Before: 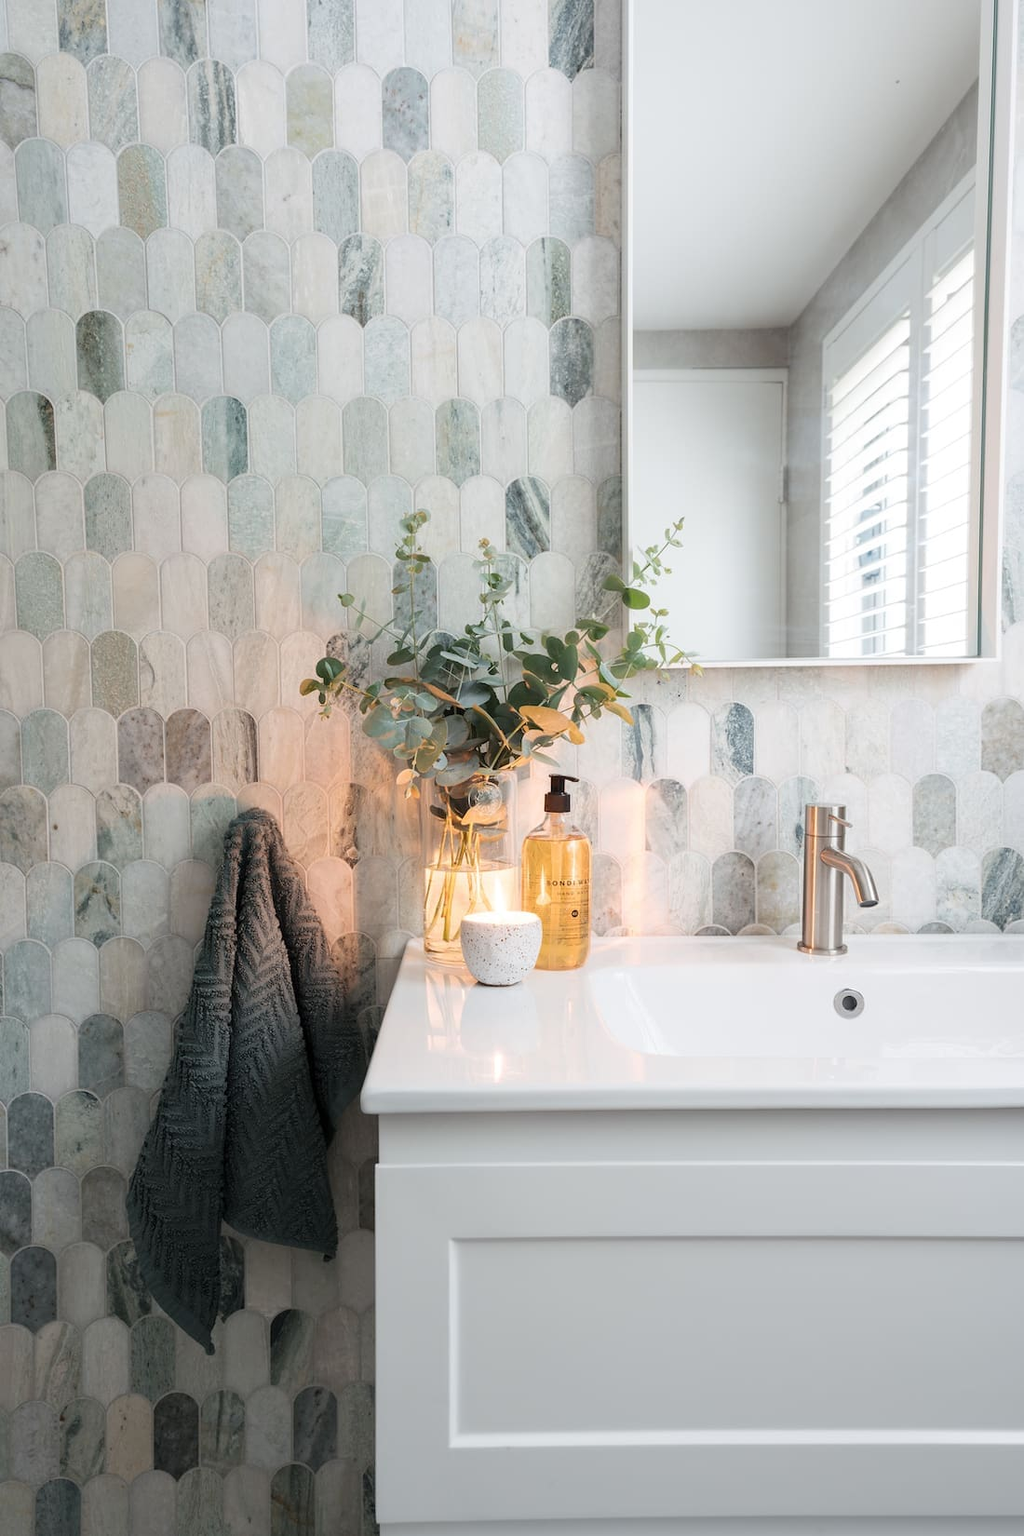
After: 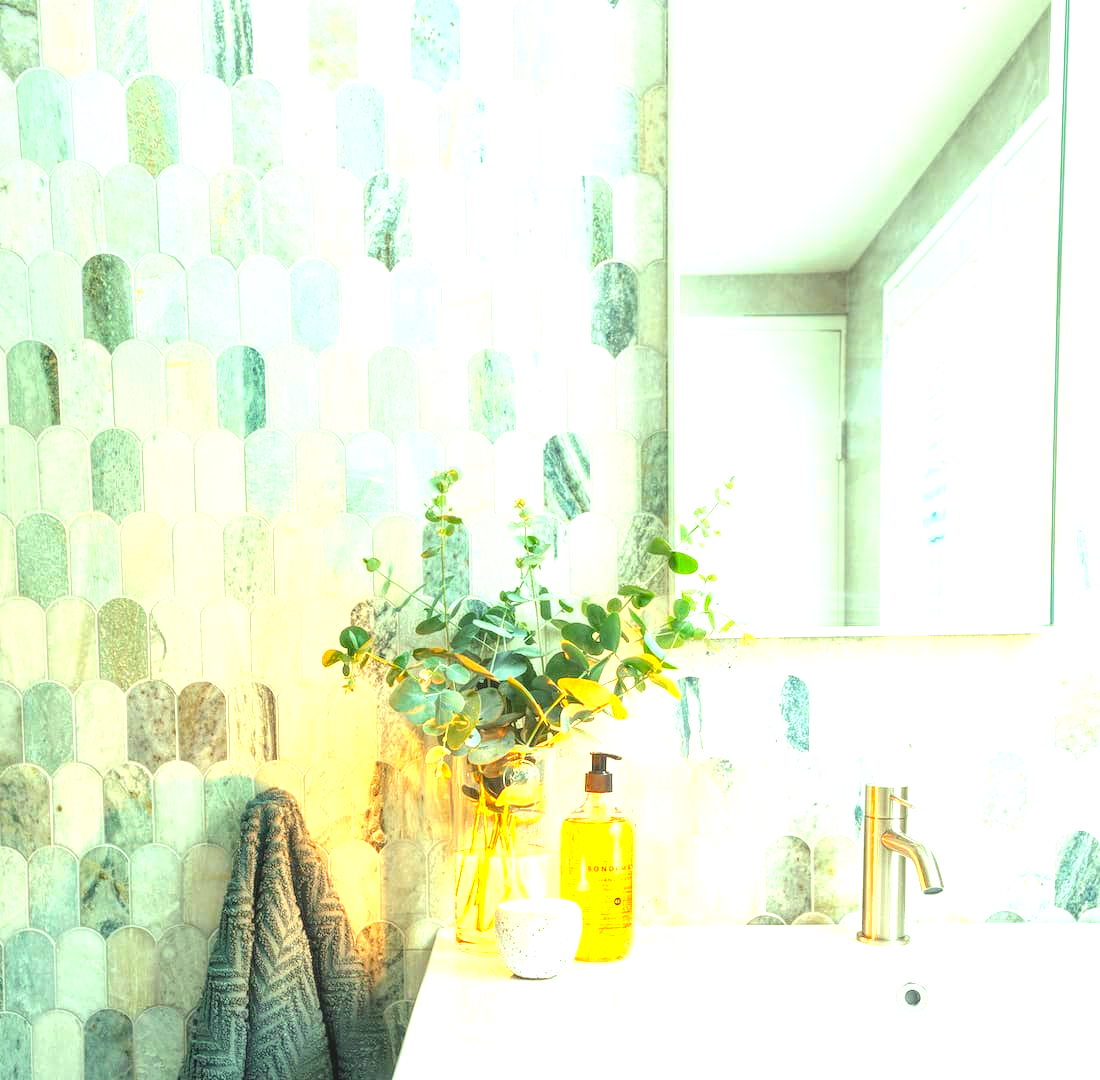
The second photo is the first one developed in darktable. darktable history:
crop and rotate: top 4.855%, bottom 29.658%
color correction: highlights a* -11.22, highlights b* 9.89, saturation 1.71
exposure: black level correction 0, exposure 1.199 EV, compensate highlight preservation false
local contrast: highlights 76%, shadows 55%, detail 176%, midtone range 0.212
